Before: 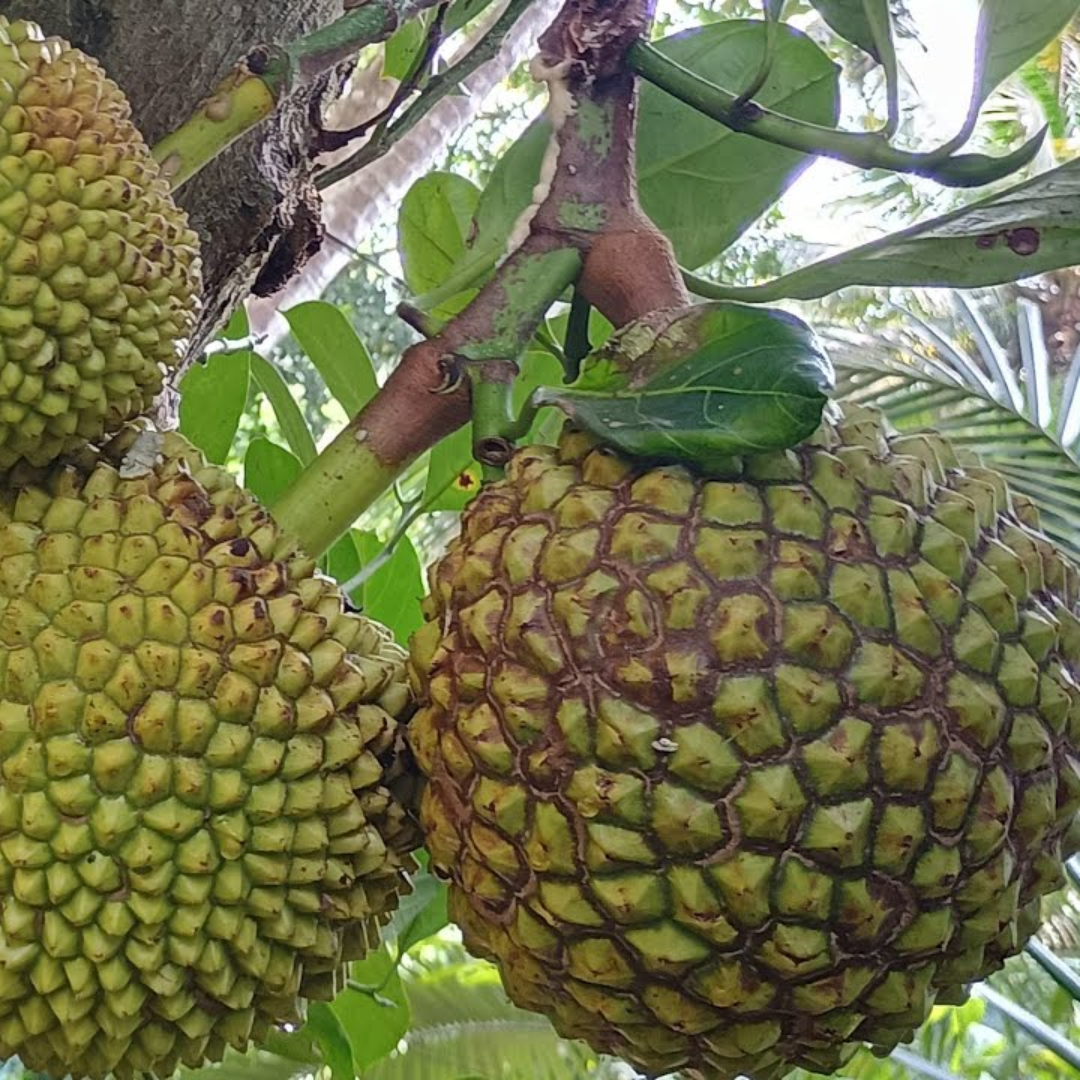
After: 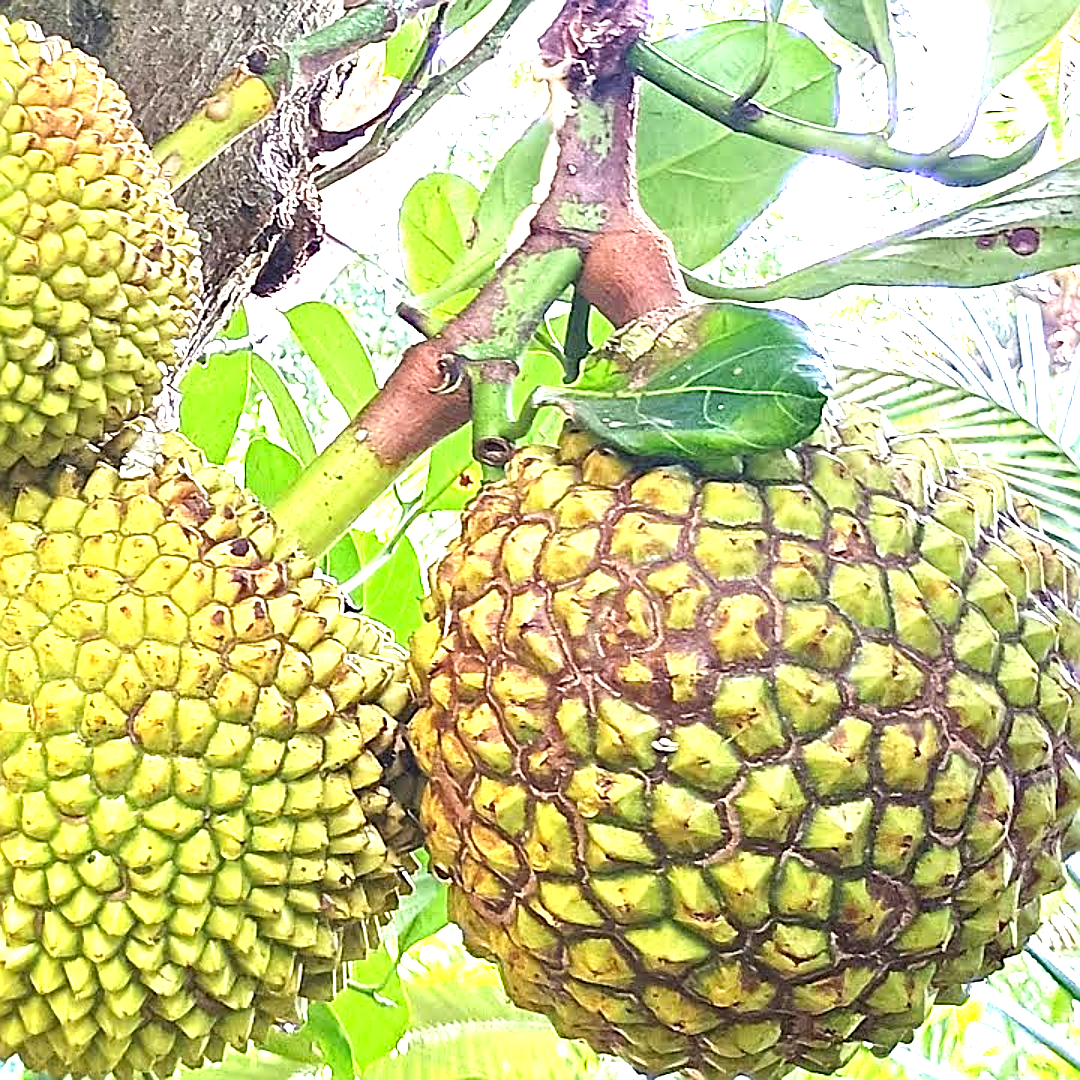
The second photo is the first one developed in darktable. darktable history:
sharpen: radius 1.4, amount 1.25, threshold 0.7
haze removal: compatibility mode true, adaptive false
exposure: black level correction 0, exposure 2.138 EV, compensate exposure bias true, compensate highlight preservation false
